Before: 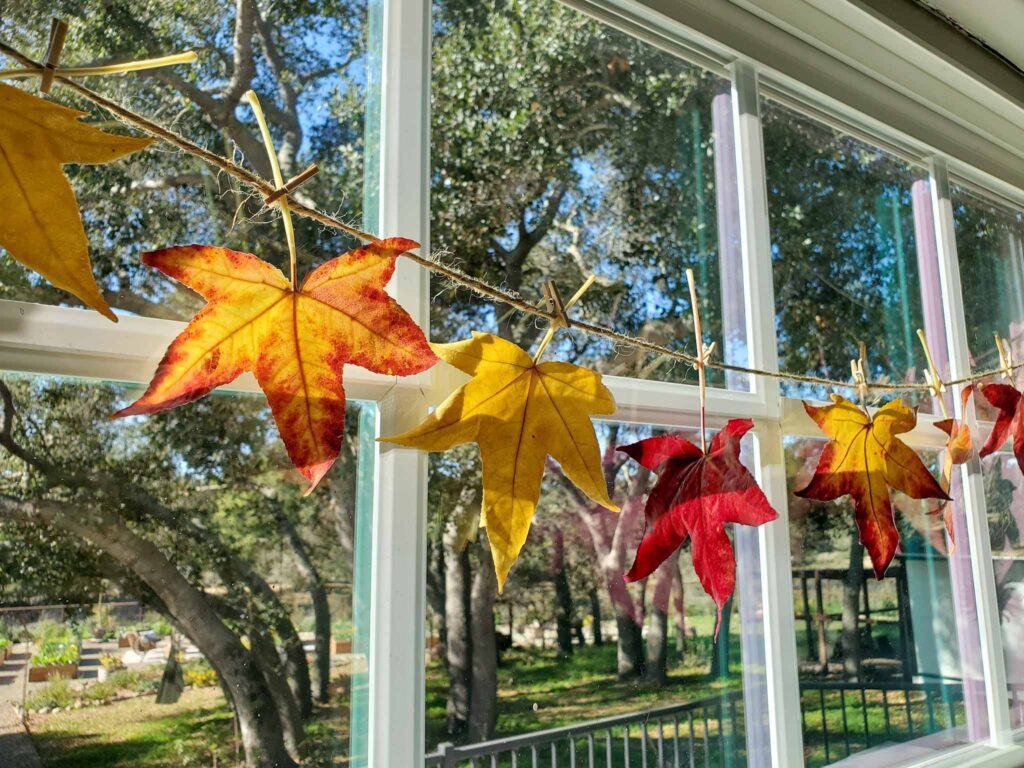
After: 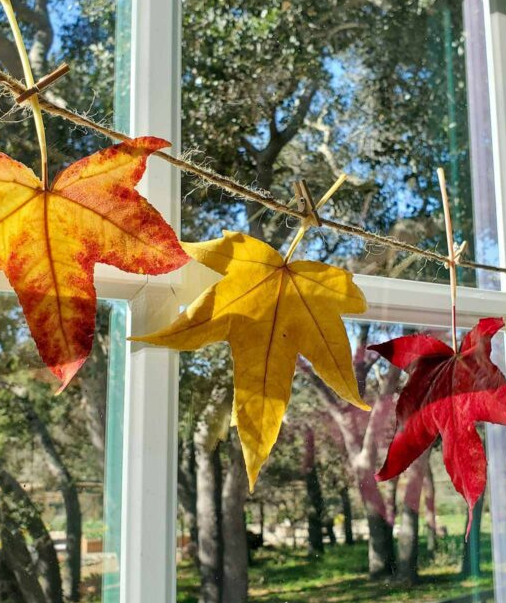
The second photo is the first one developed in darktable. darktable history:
crop and rotate: angle 0.02°, left 24.353%, top 13.219%, right 26.156%, bottom 8.224%
shadows and highlights: shadows color adjustment 97.66%, soften with gaussian
